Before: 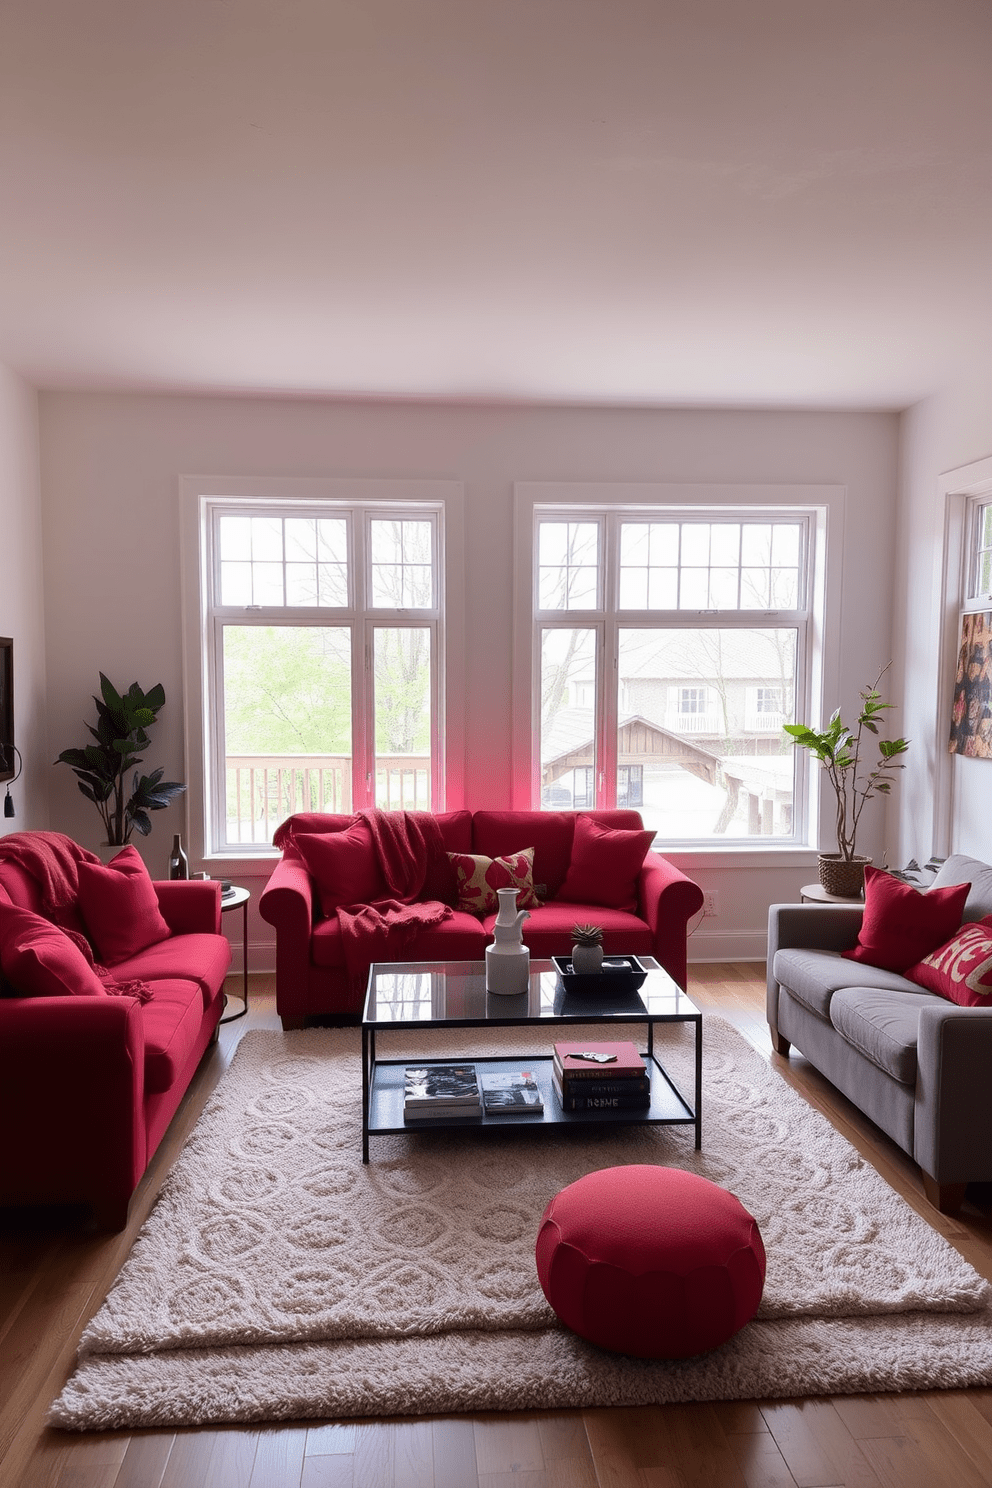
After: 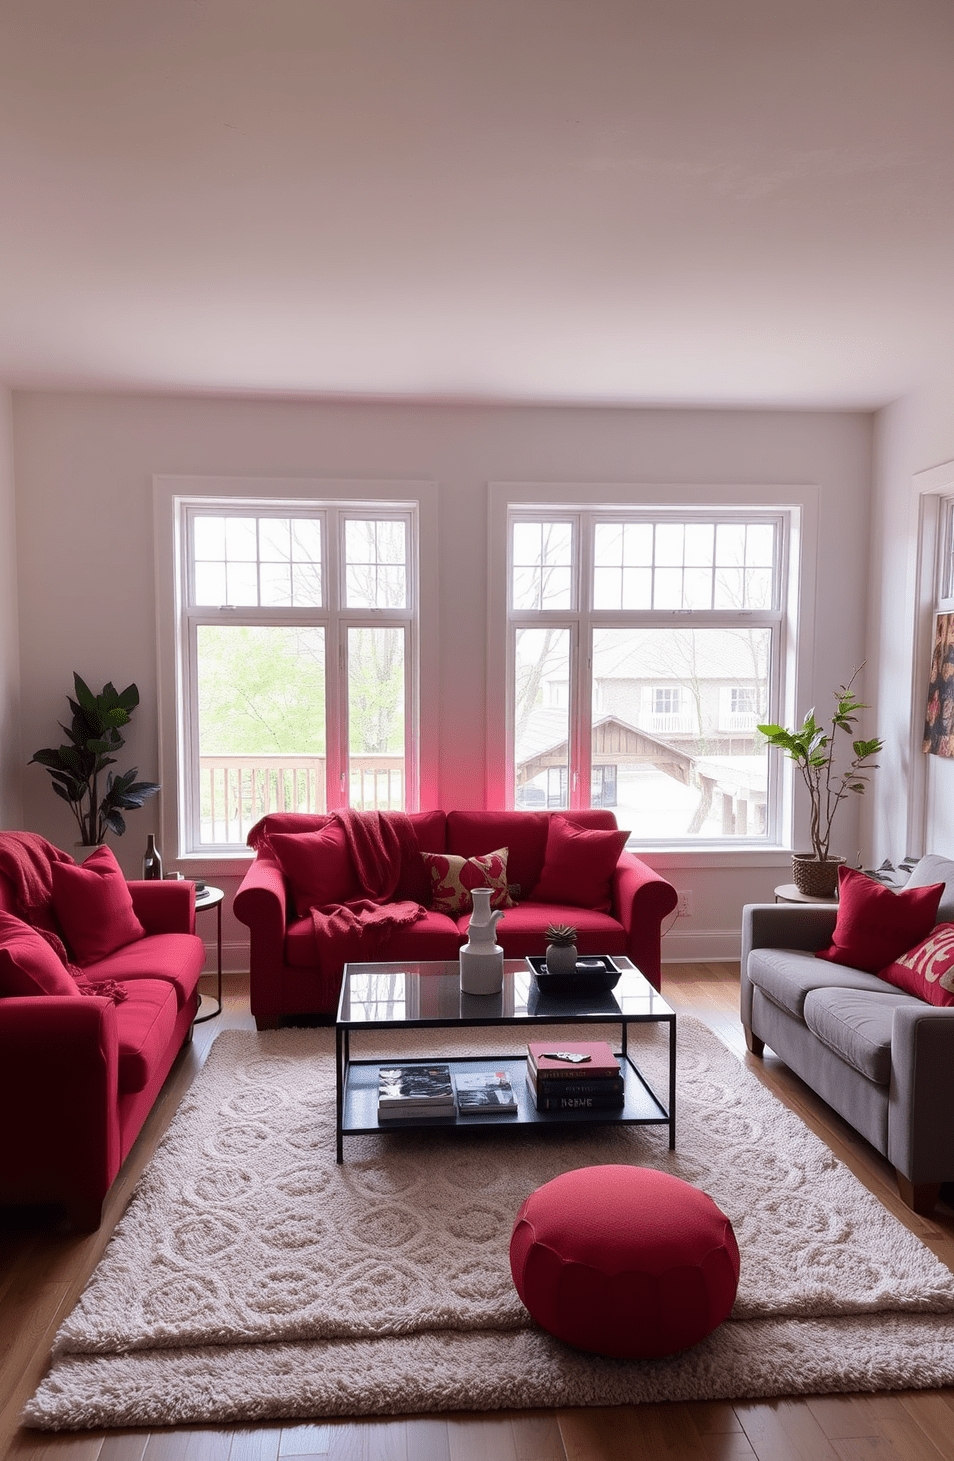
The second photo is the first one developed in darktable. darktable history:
crop and rotate: left 2.673%, right 1.105%, bottom 1.789%
